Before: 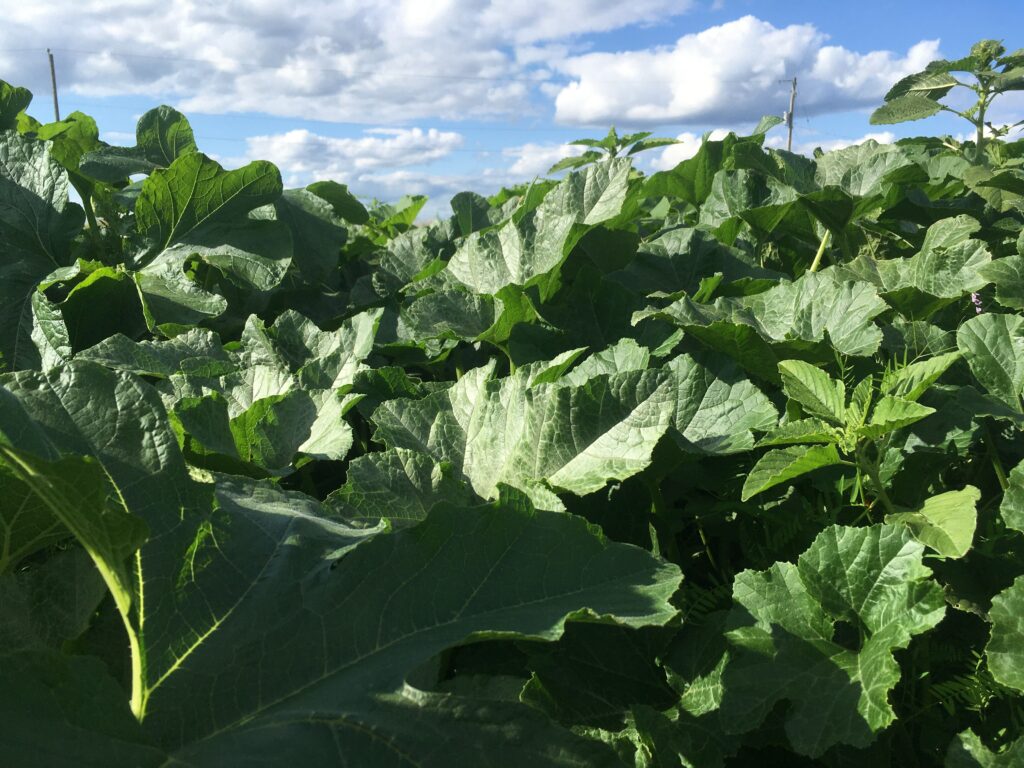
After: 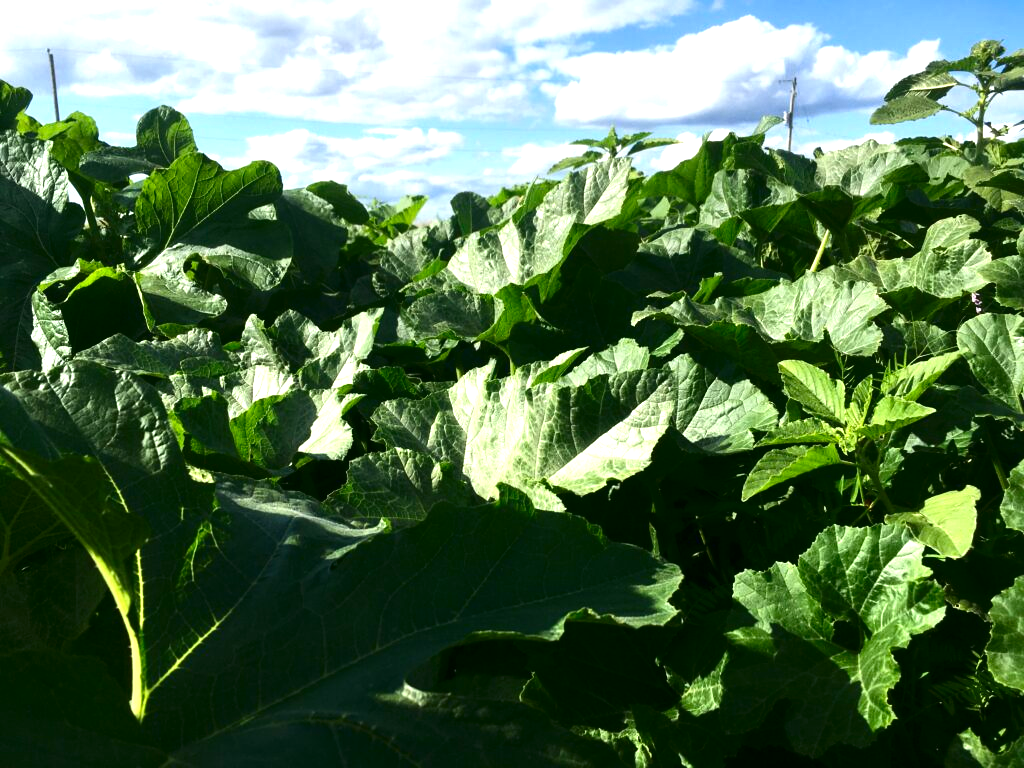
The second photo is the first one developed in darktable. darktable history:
contrast brightness saturation: contrast 0.133, brightness -0.223, saturation 0.138
exposure: black level correction 0, exposure 0.692 EV, compensate highlight preservation false
